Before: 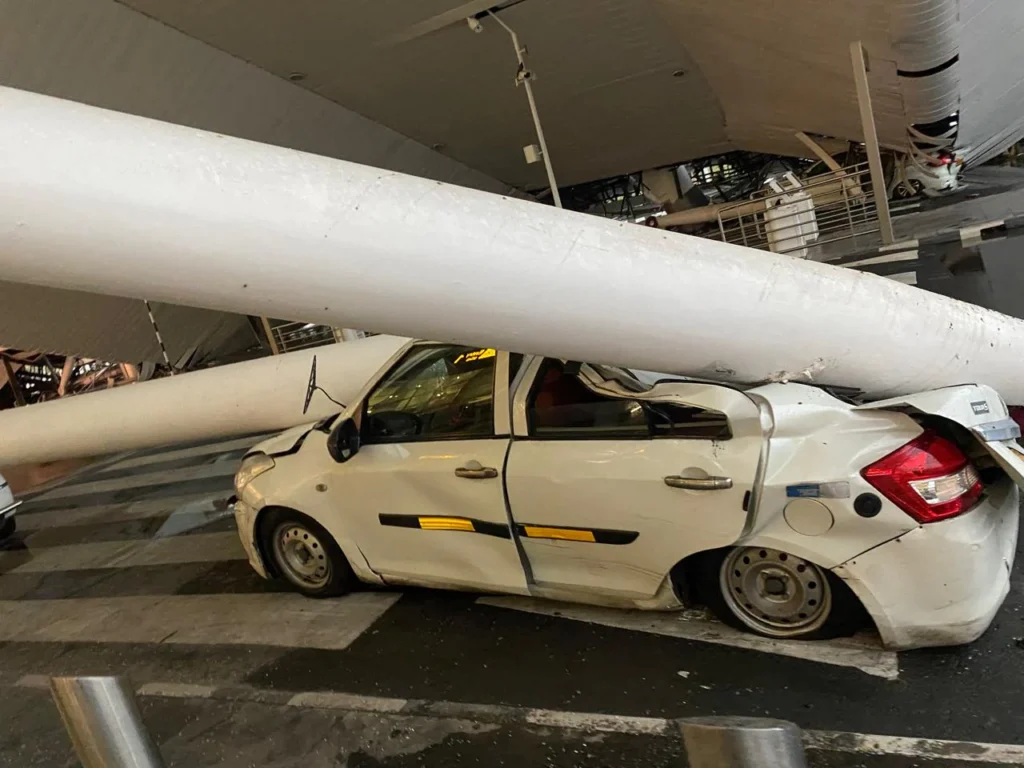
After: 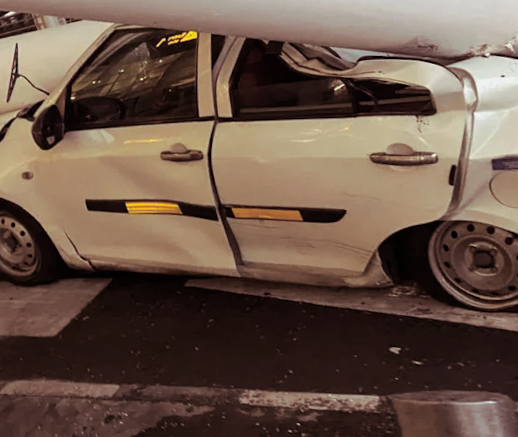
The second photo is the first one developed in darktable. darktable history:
crop: left 29.672%, top 41.786%, right 20.851%, bottom 3.487%
rotate and perspective: rotation -1.77°, lens shift (horizontal) 0.004, automatic cropping off
split-toning: shadows › saturation 0.41, highlights › saturation 0, compress 33.55%
